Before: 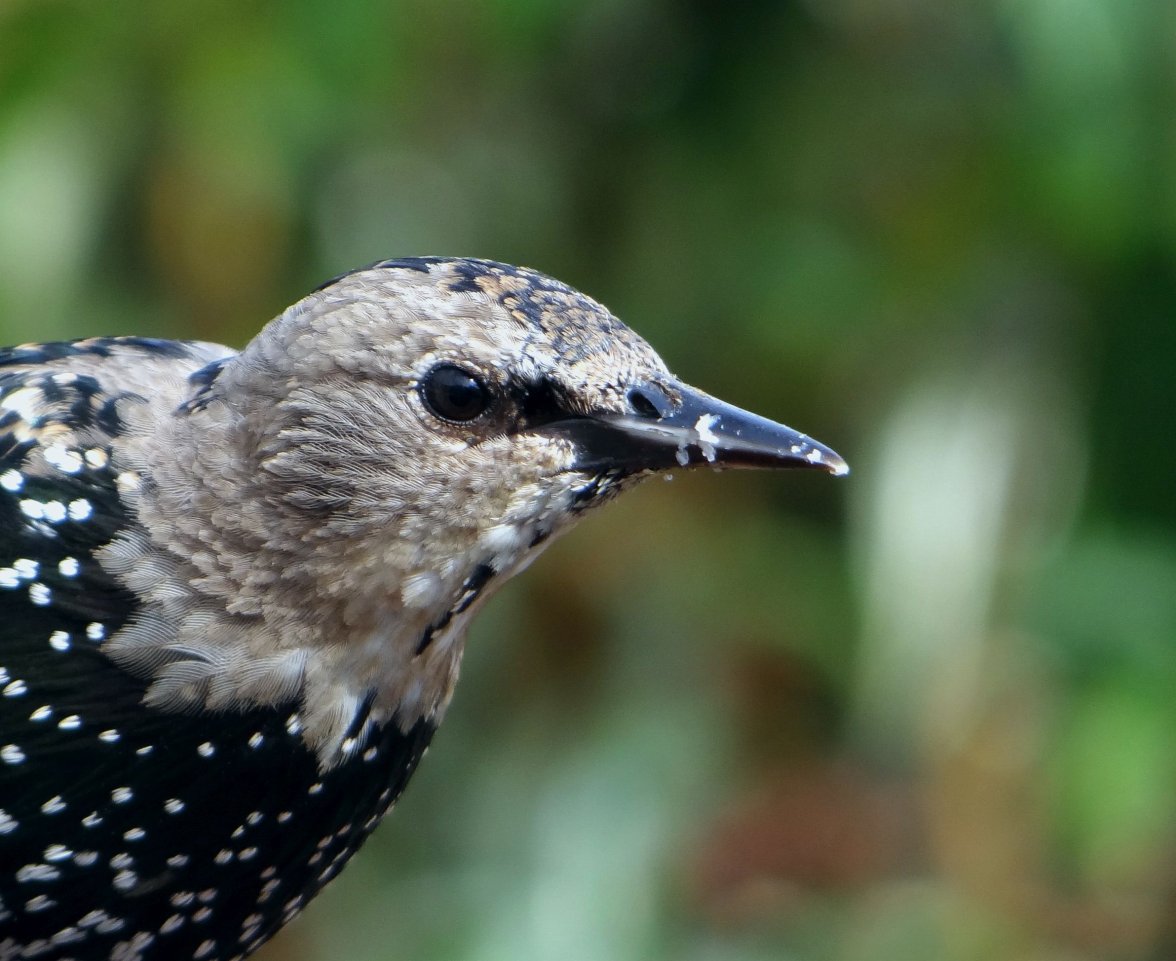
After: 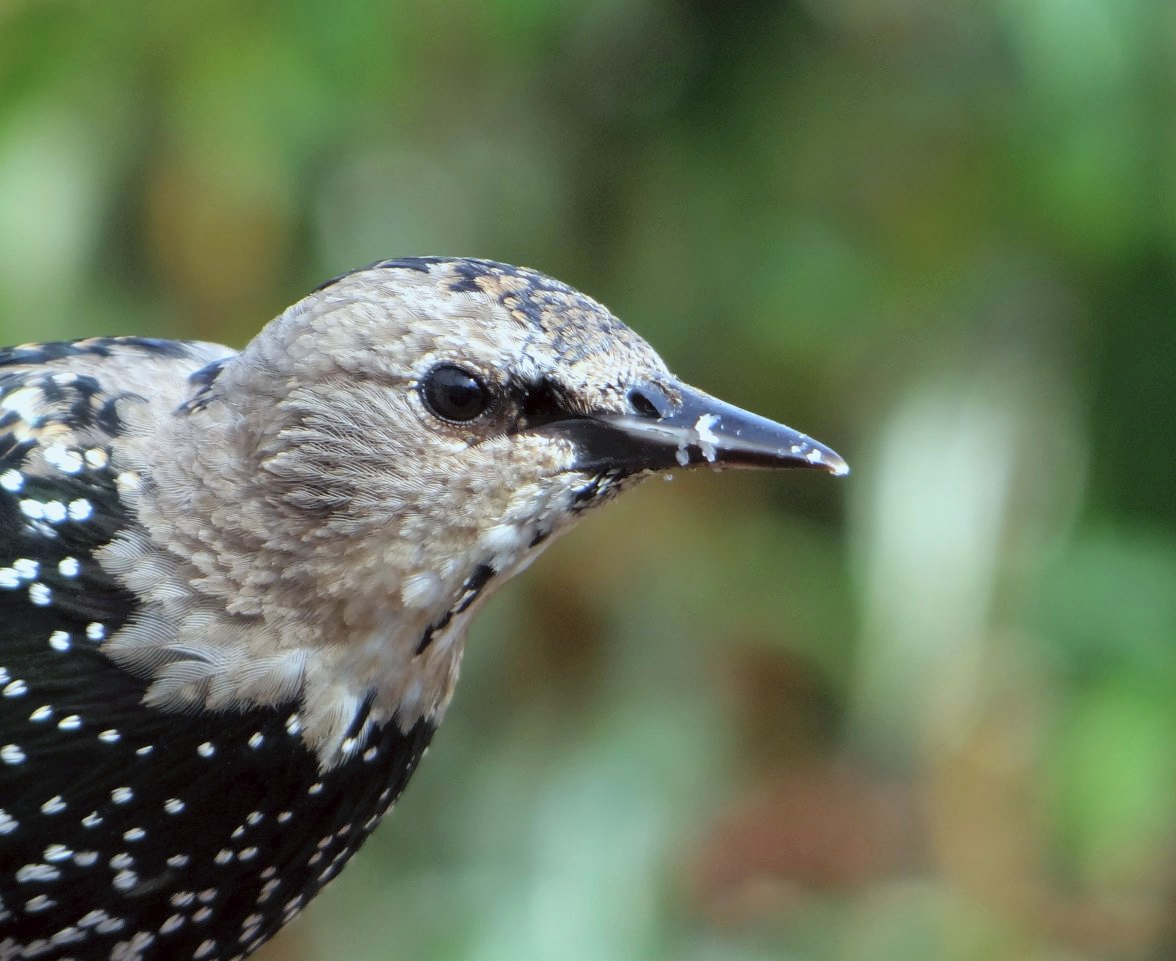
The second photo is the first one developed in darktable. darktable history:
contrast brightness saturation: brightness 0.15
color correction: highlights a* -2.73, highlights b* -2.09, shadows a* 2.41, shadows b* 2.73
